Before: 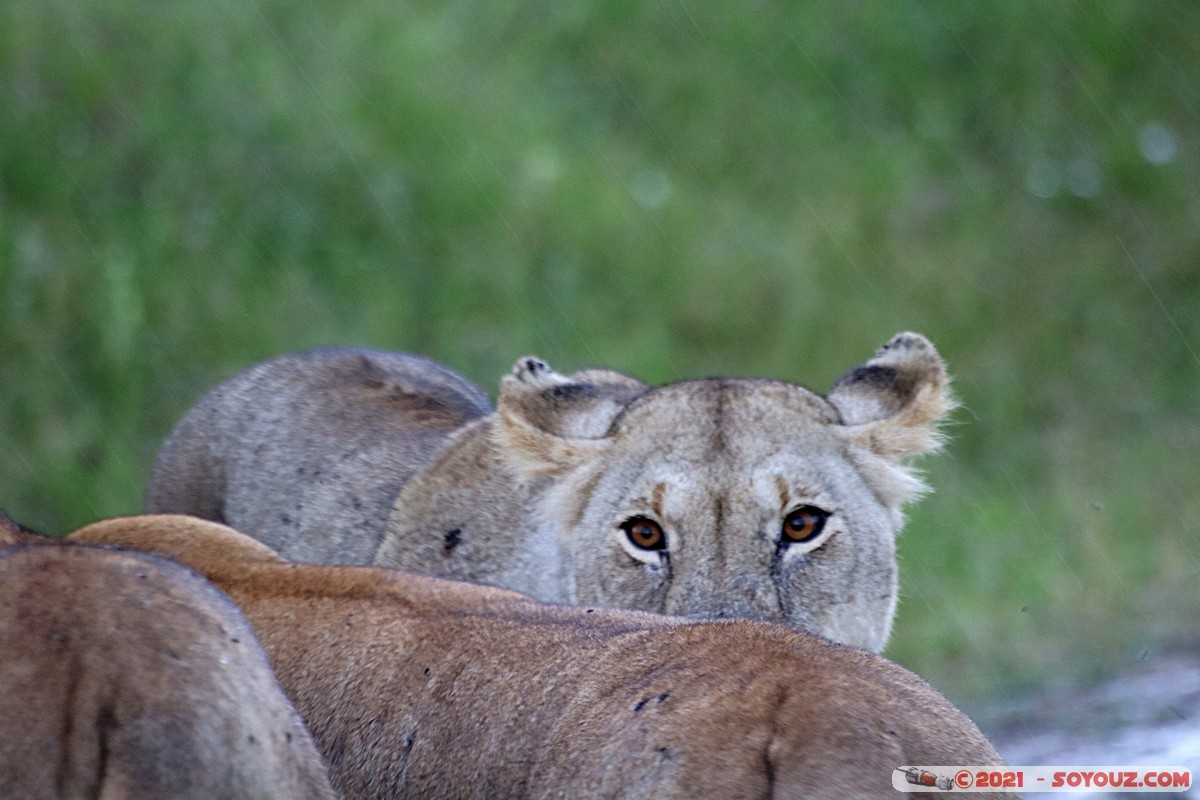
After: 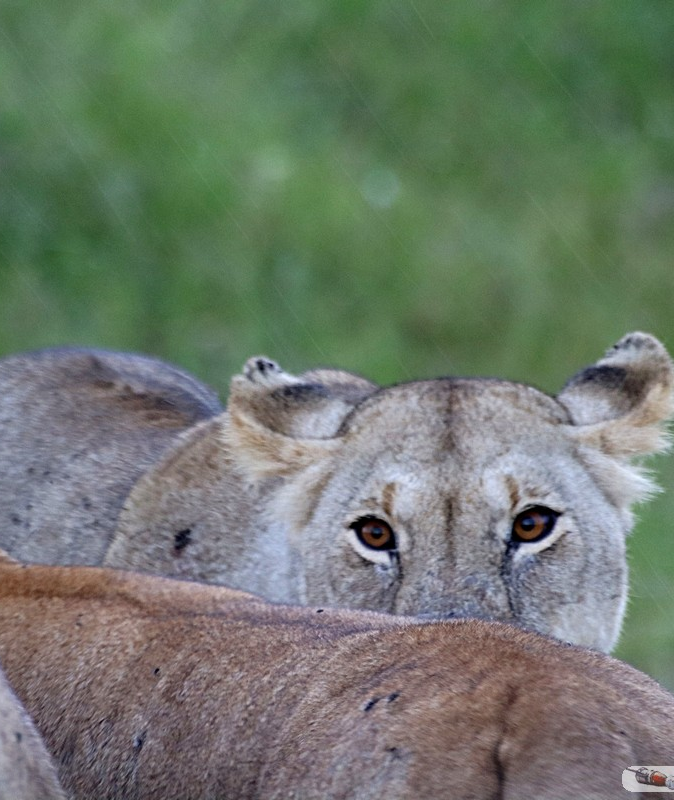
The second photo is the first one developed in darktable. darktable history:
crop and rotate: left 22.569%, right 21.192%
